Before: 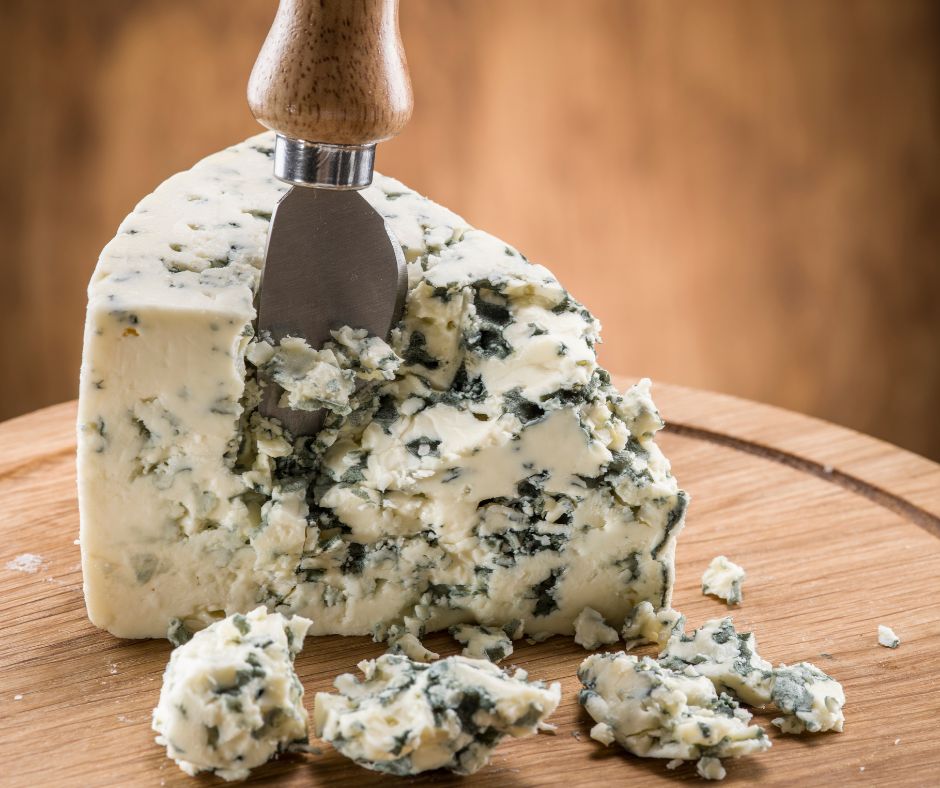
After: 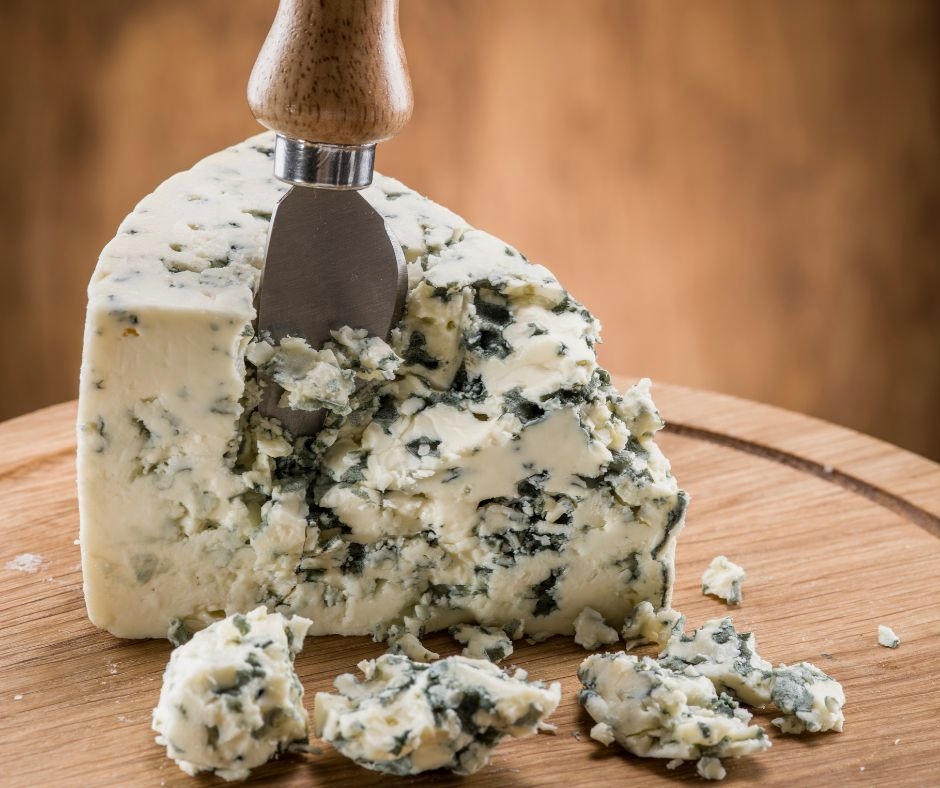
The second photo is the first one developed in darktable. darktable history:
exposure: black level correction 0.001, exposure -0.123 EV, compensate highlight preservation false
